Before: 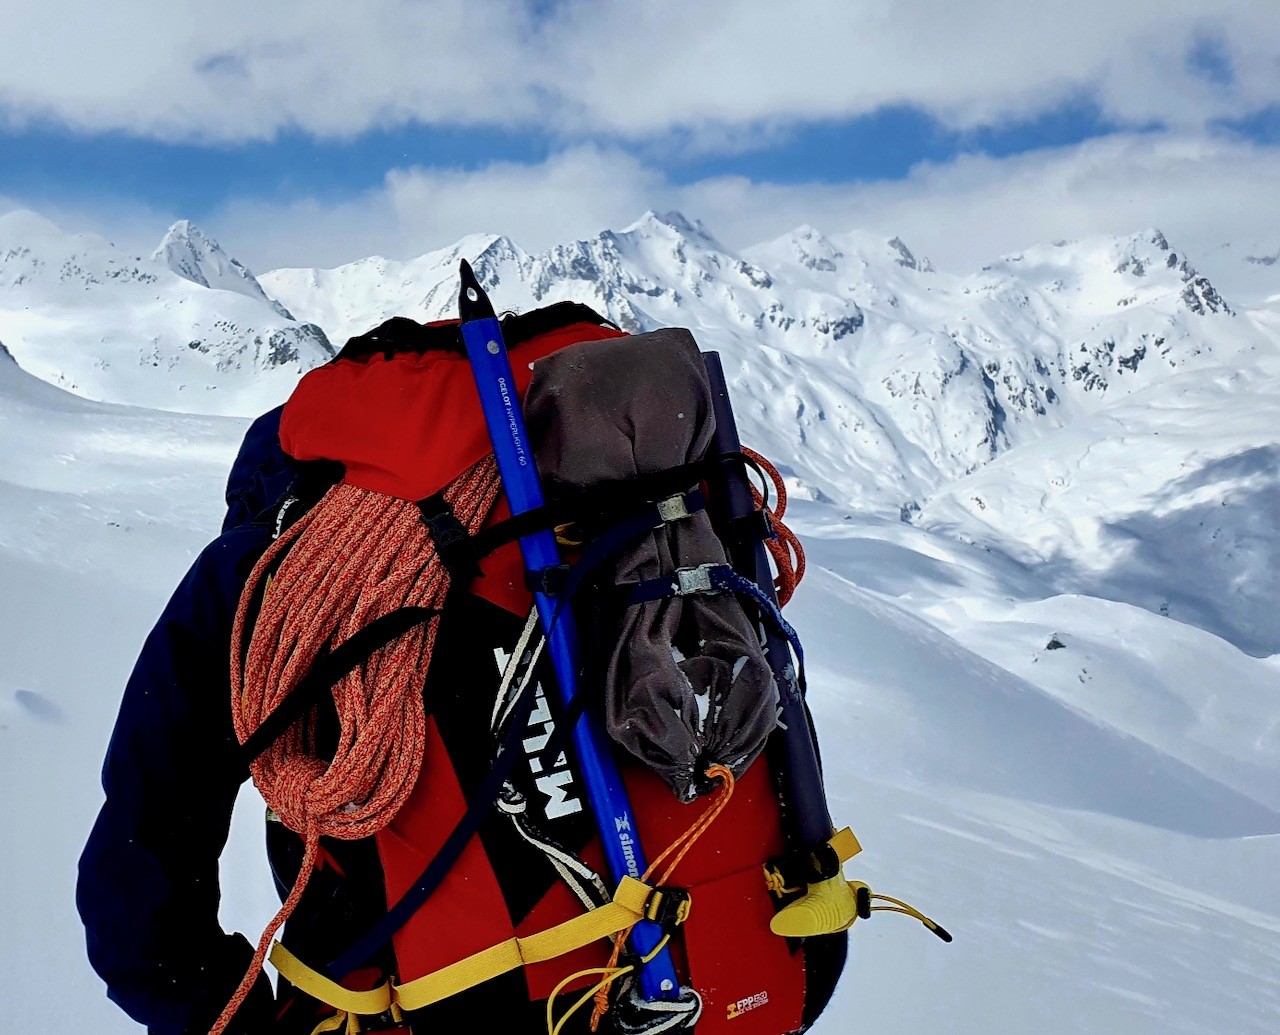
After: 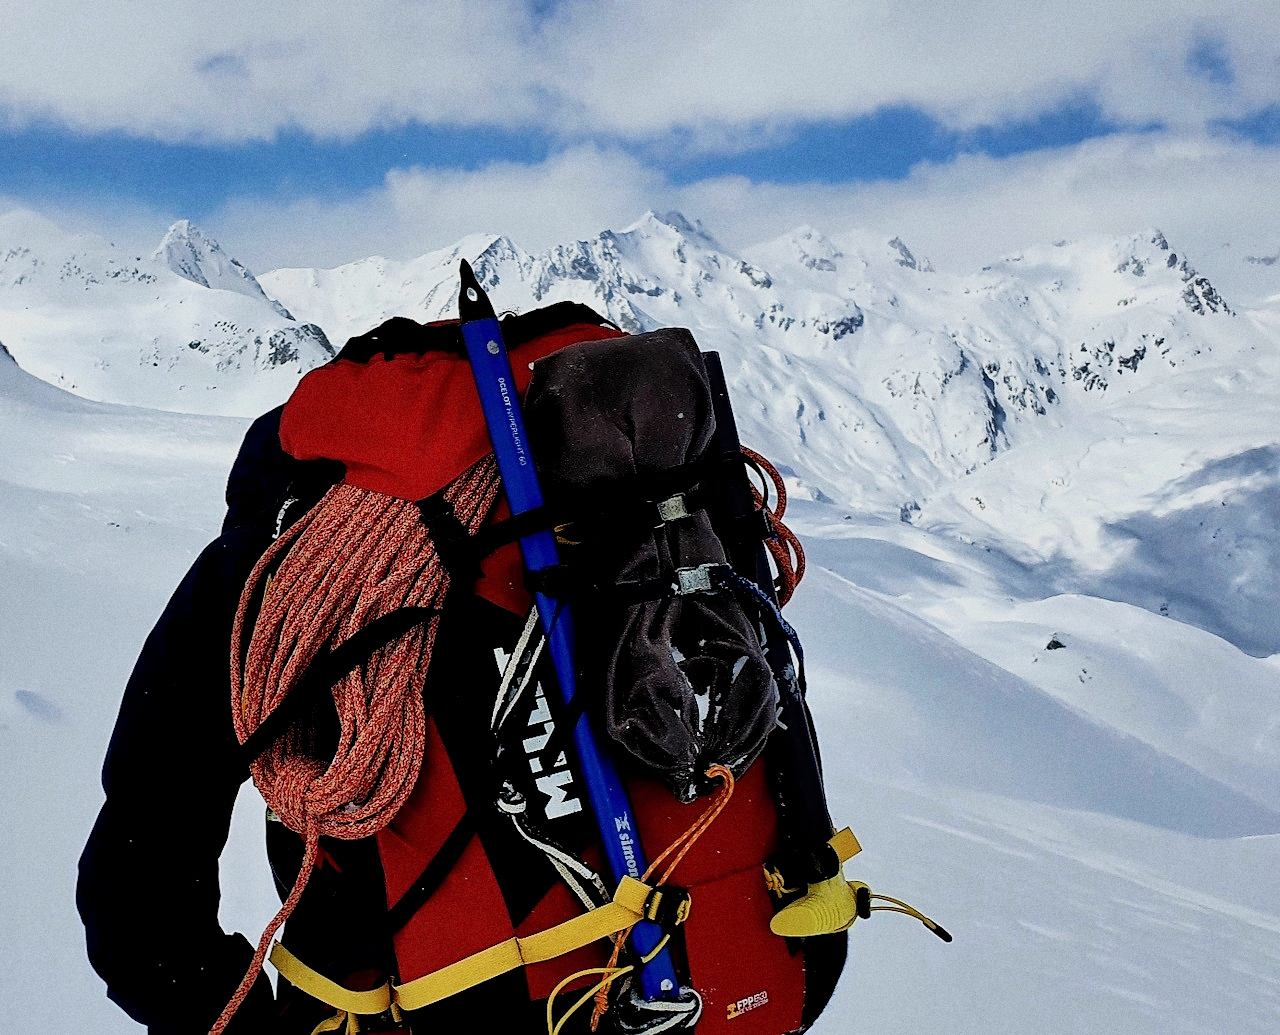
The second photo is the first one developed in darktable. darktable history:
filmic rgb: black relative exposure -5 EV, white relative exposure 3.5 EV, hardness 3.19, contrast 1.2, highlights saturation mix -50%
sharpen: radius 1
grain: coarseness 0.47 ISO
